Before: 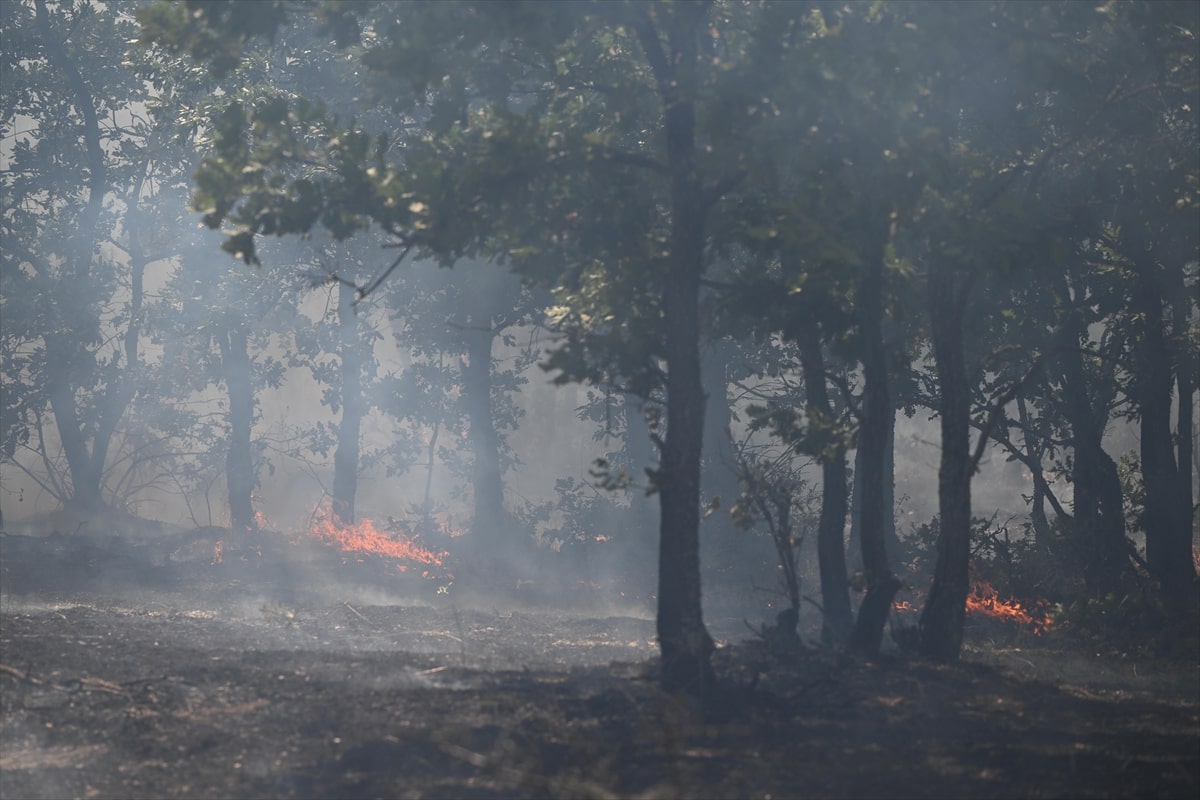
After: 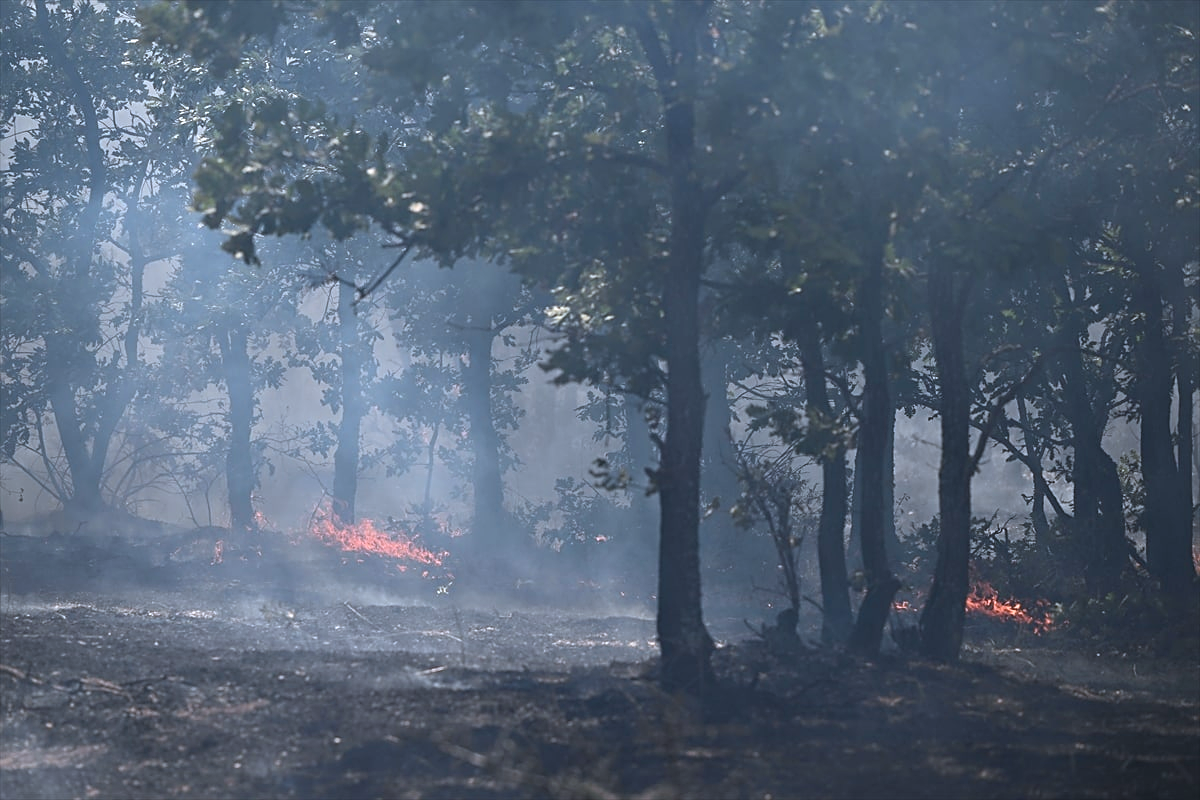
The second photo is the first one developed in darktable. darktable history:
contrast equalizer: octaves 7, y [[0.528, 0.548, 0.563, 0.562, 0.546, 0.526], [0.55 ×6], [0 ×6], [0 ×6], [0 ×6]]
sharpen: on, module defaults
color correction: highlights a* -2.24, highlights b* -18.1
